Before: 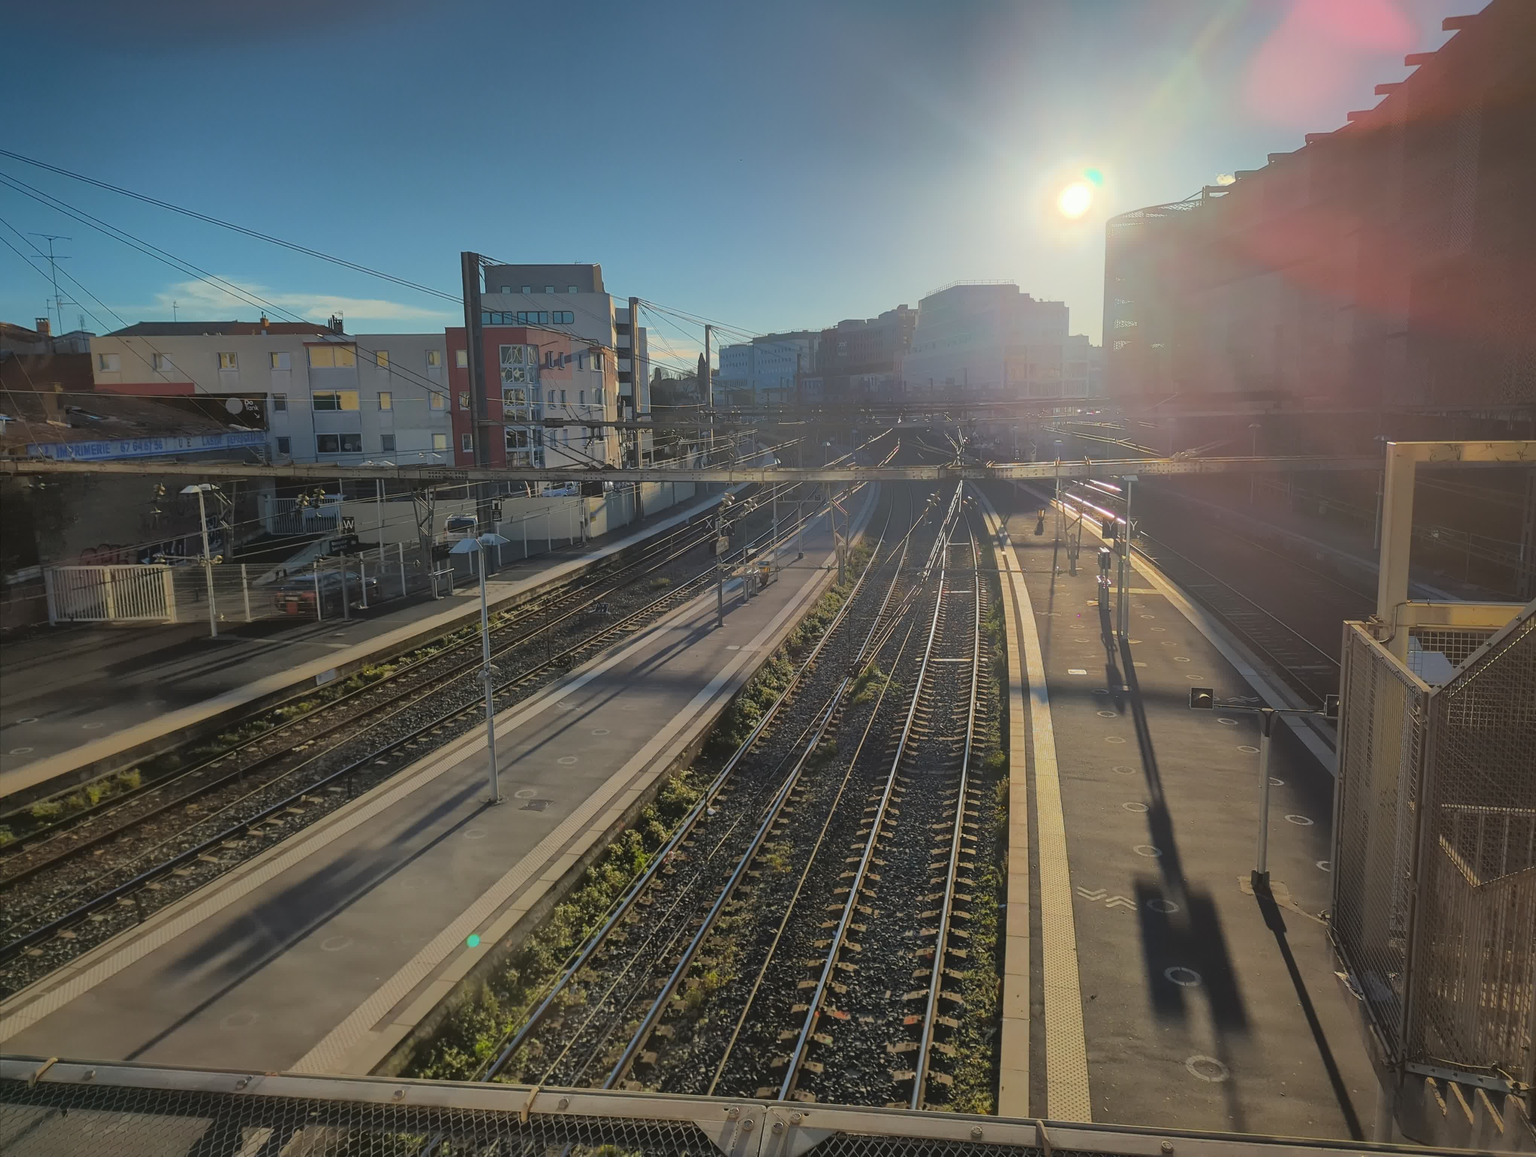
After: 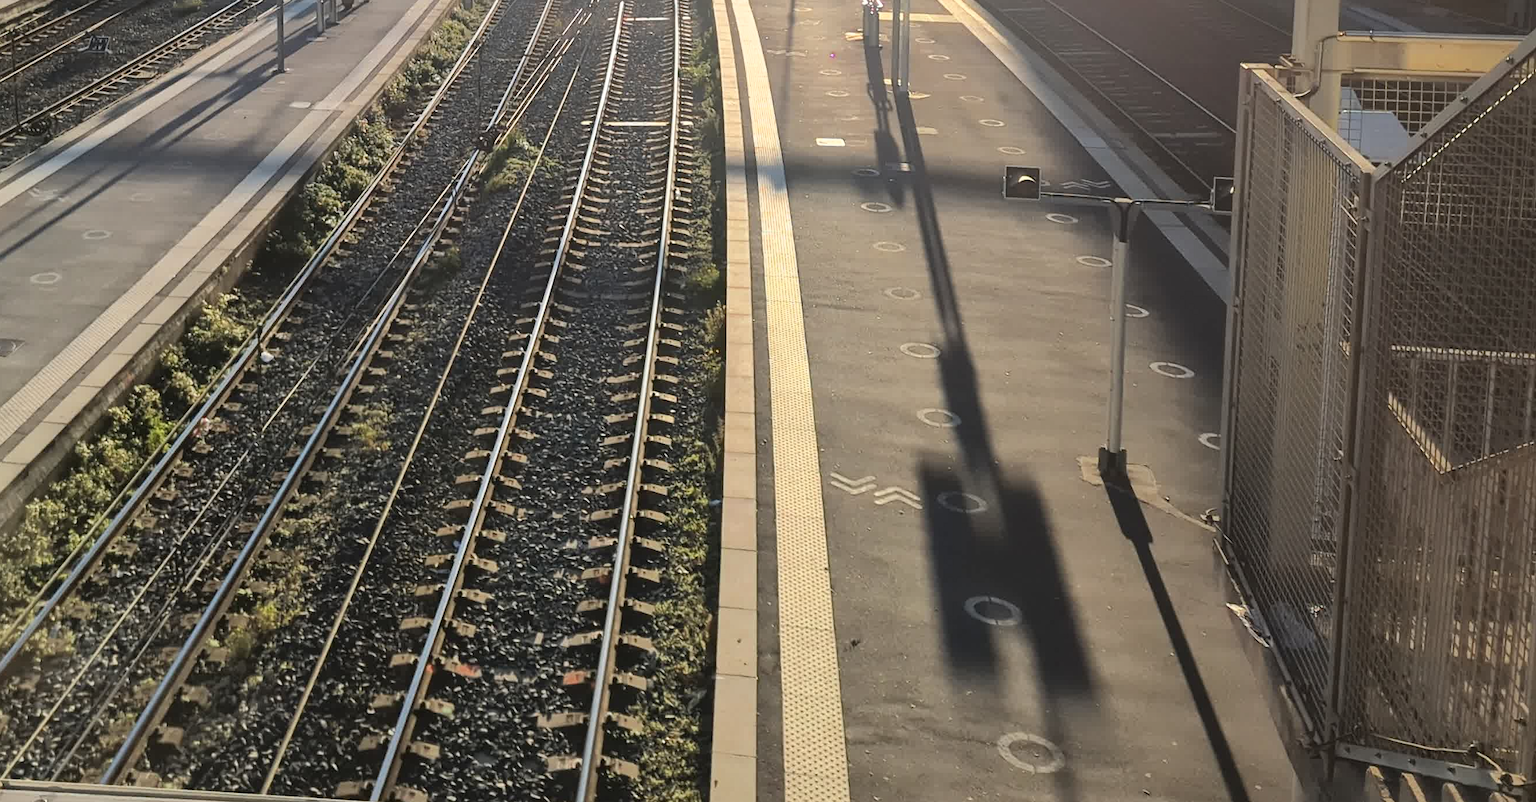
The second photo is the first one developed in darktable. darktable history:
exposure: black level correction 0.001, exposure -0.125 EV, compensate highlight preservation false
crop and rotate: left 35.035%, top 50.103%, bottom 4.834%
tone curve: curves: ch0 [(0, 0) (0.003, 0.028) (0.011, 0.028) (0.025, 0.026) (0.044, 0.036) (0.069, 0.06) (0.1, 0.101) (0.136, 0.15) (0.177, 0.203) (0.224, 0.271) (0.277, 0.345) (0.335, 0.422) (0.399, 0.515) (0.468, 0.611) (0.543, 0.716) (0.623, 0.826) (0.709, 0.942) (0.801, 0.992) (0.898, 1) (1, 1)], color space Lab, independent channels, preserve colors none
